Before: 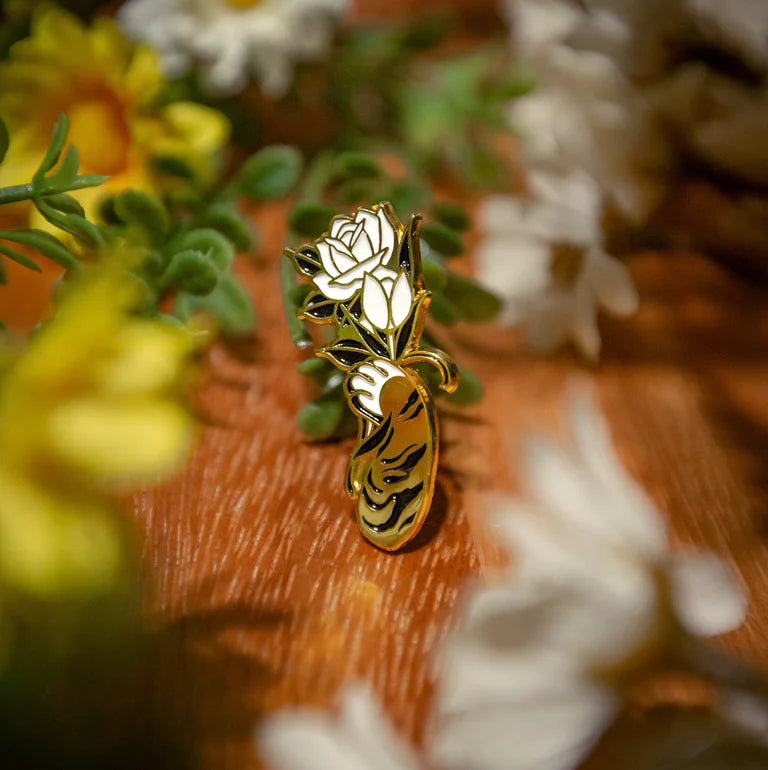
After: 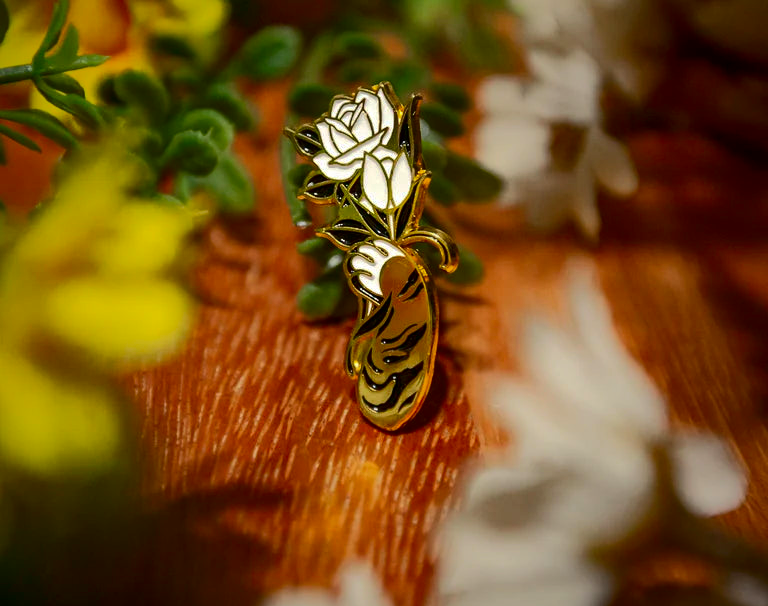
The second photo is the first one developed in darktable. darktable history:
contrast brightness saturation: contrast 0.205, brightness -0.102, saturation 0.206
shadows and highlights: shadows 25.29, highlights -69.94
crop and rotate: top 15.737%, bottom 5.474%
